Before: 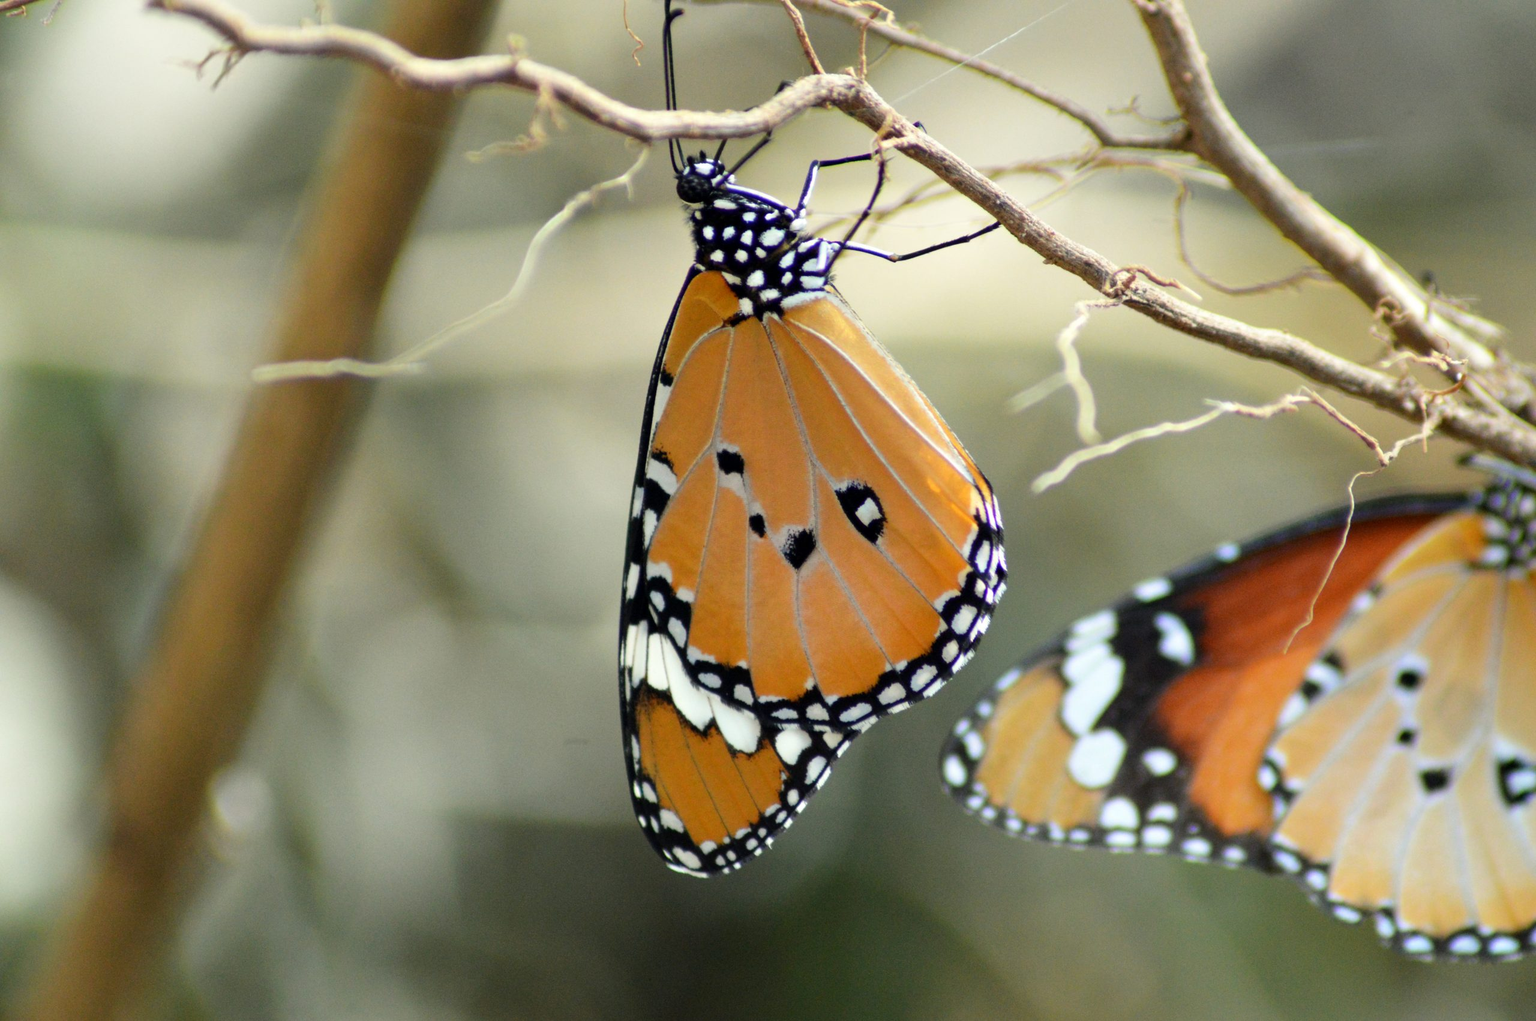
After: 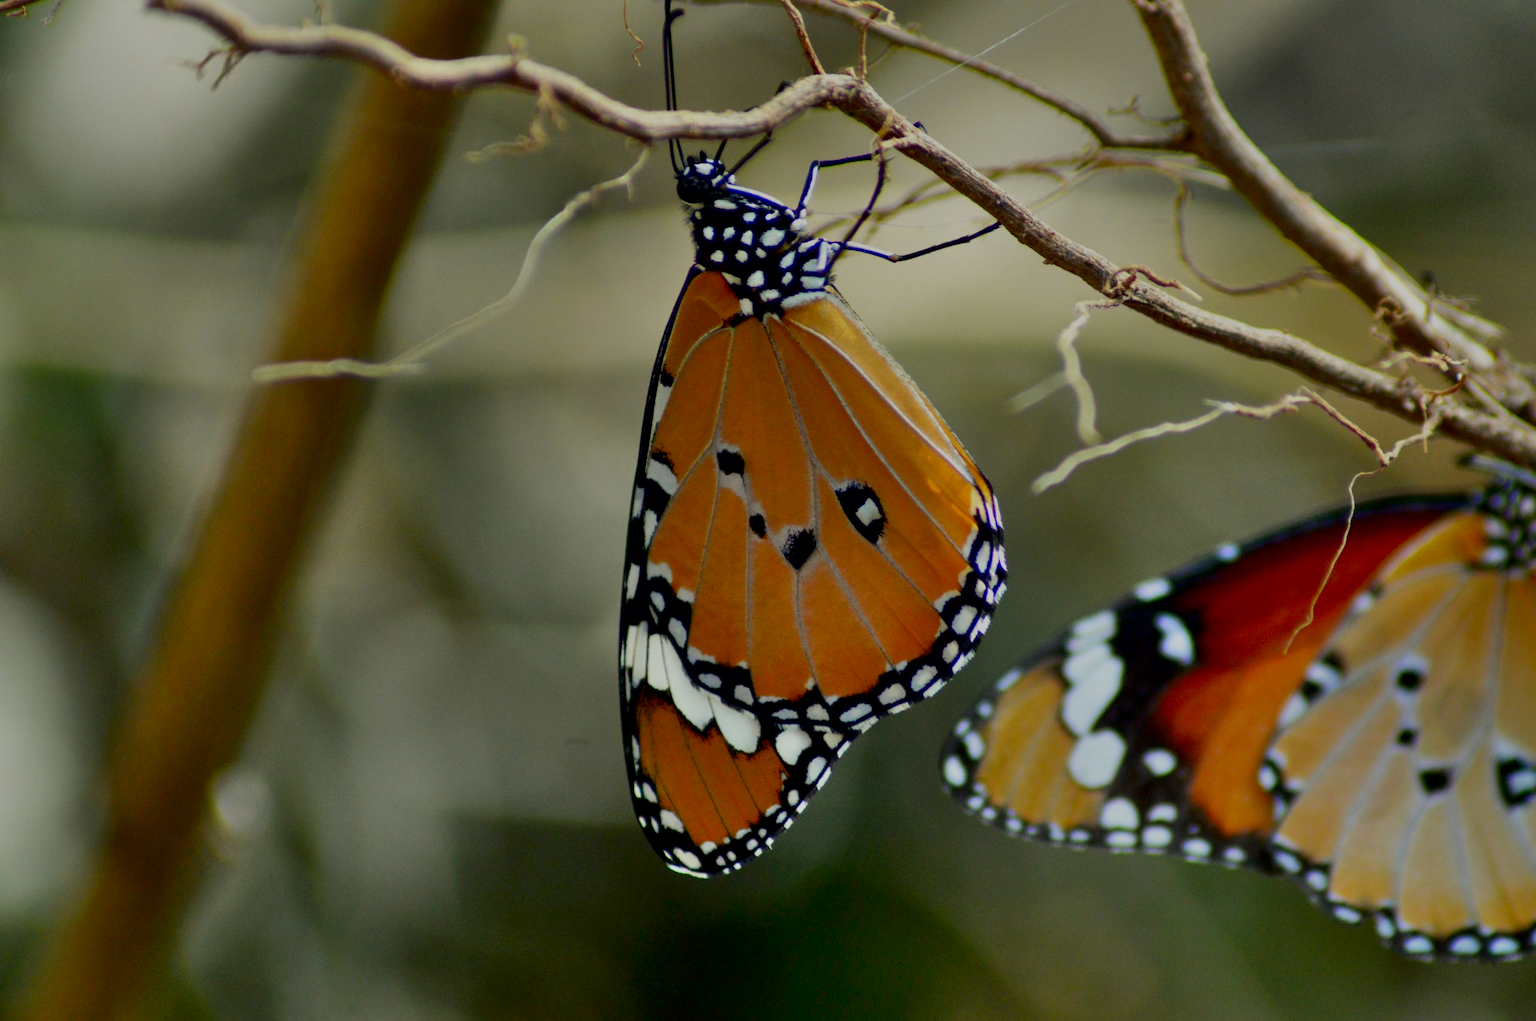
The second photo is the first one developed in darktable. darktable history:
exposure: black level correction 0.009, exposure -0.671 EV, compensate exposure bias true, compensate highlight preservation false
contrast brightness saturation: brightness -0.251, saturation 0.196
shadows and highlights: soften with gaussian
